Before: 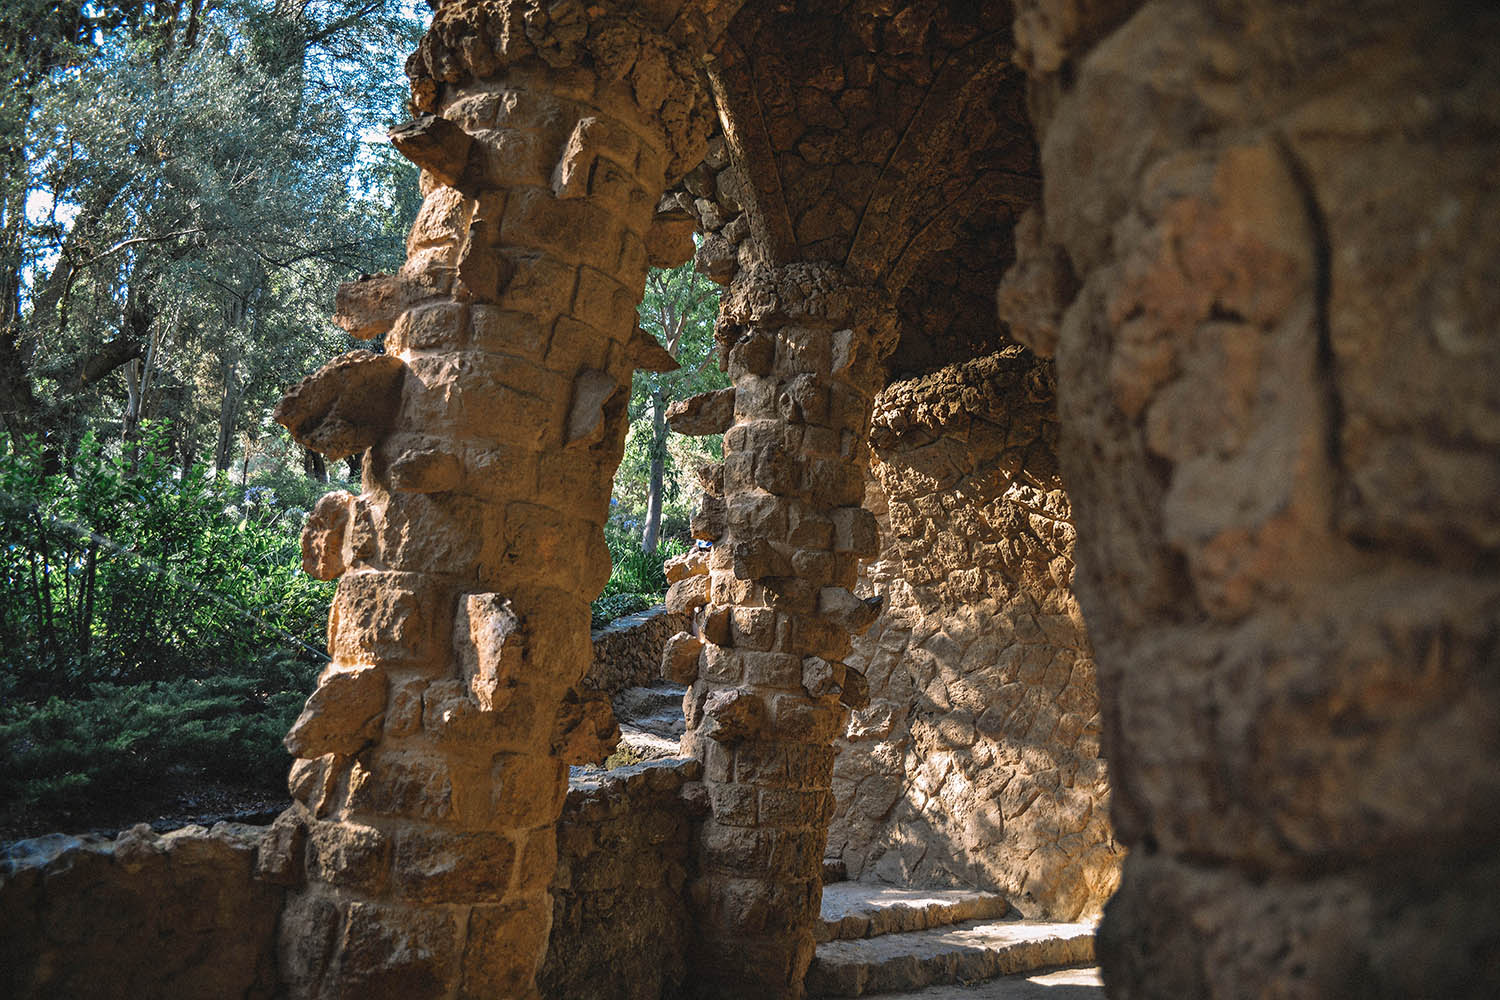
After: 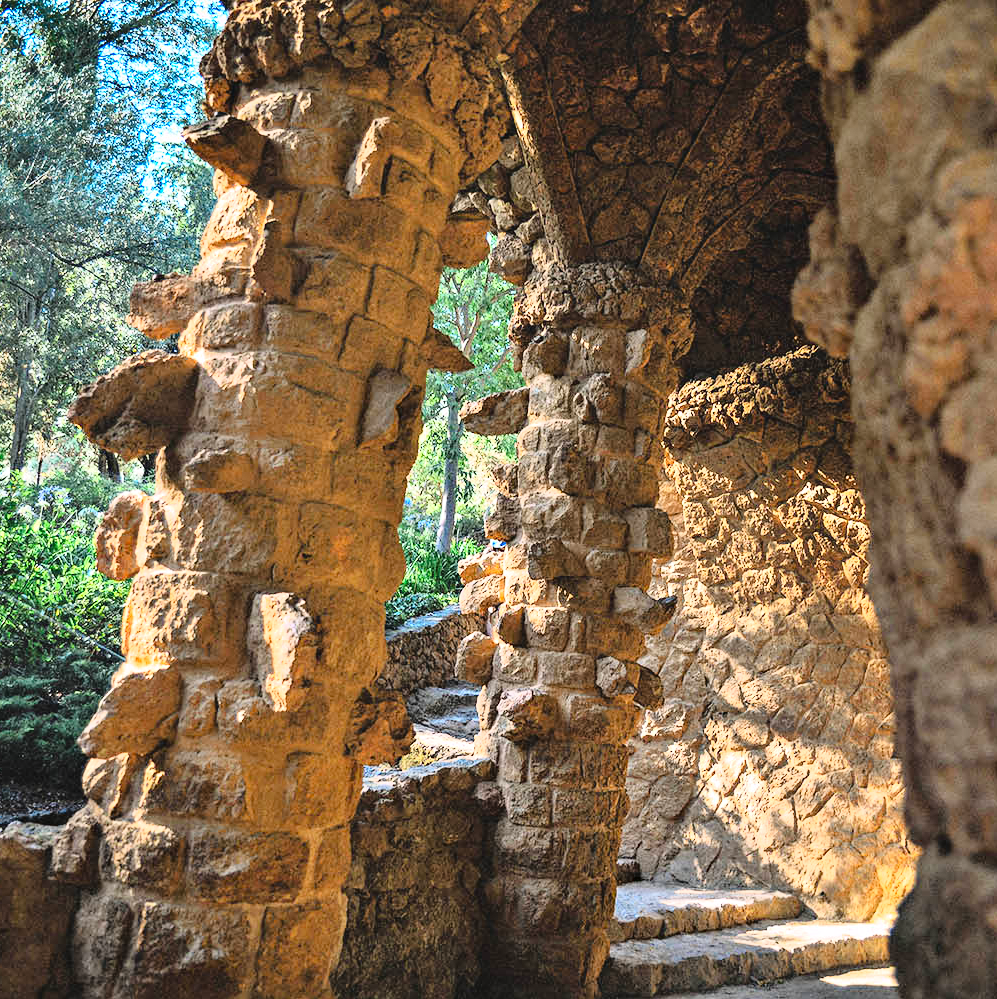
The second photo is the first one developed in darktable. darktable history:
crop and rotate: left 13.758%, right 19.73%
haze removal: adaptive false
contrast brightness saturation: contrast 0.197, brightness 0.167, saturation 0.228
exposure: exposure 0.511 EV, compensate highlight preservation false
shadows and highlights: shadows 19.56, highlights -85.09, soften with gaussian
tone curve: curves: ch0 [(0, 0.013) (0.129, 0.1) (0.327, 0.382) (0.489, 0.573) (0.66, 0.748) (0.858, 0.926) (1, 0.977)]; ch1 [(0, 0) (0.353, 0.344) (0.45, 0.46) (0.498, 0.495) (0.521, 0.506) (0.563, 0.559) (0.592, 0.585) (0.657, 0.655) (1, 1)]; ch2 [(0, 0) (0.333, 0.346) (0.375, 0.375) (0.427, 0.44) (0.5, 0.501) (0.505, 0.499) (0.528, 0.533) (0.579, 0.61) (0.612, 0.644) (0.66, 0.715) (1, 1)], color space Lab, linked channels, preserve colors none
color correction: highlights a* 0.077, highlights b* -0.793
